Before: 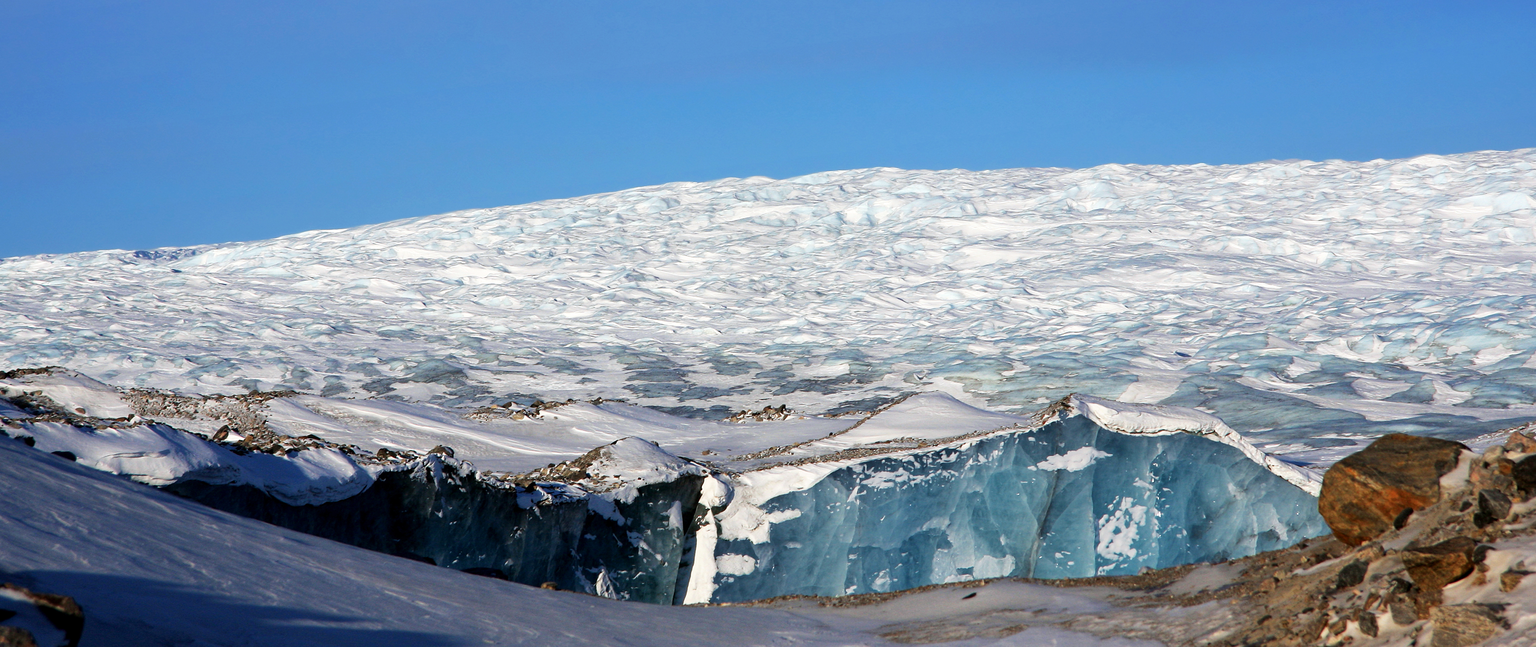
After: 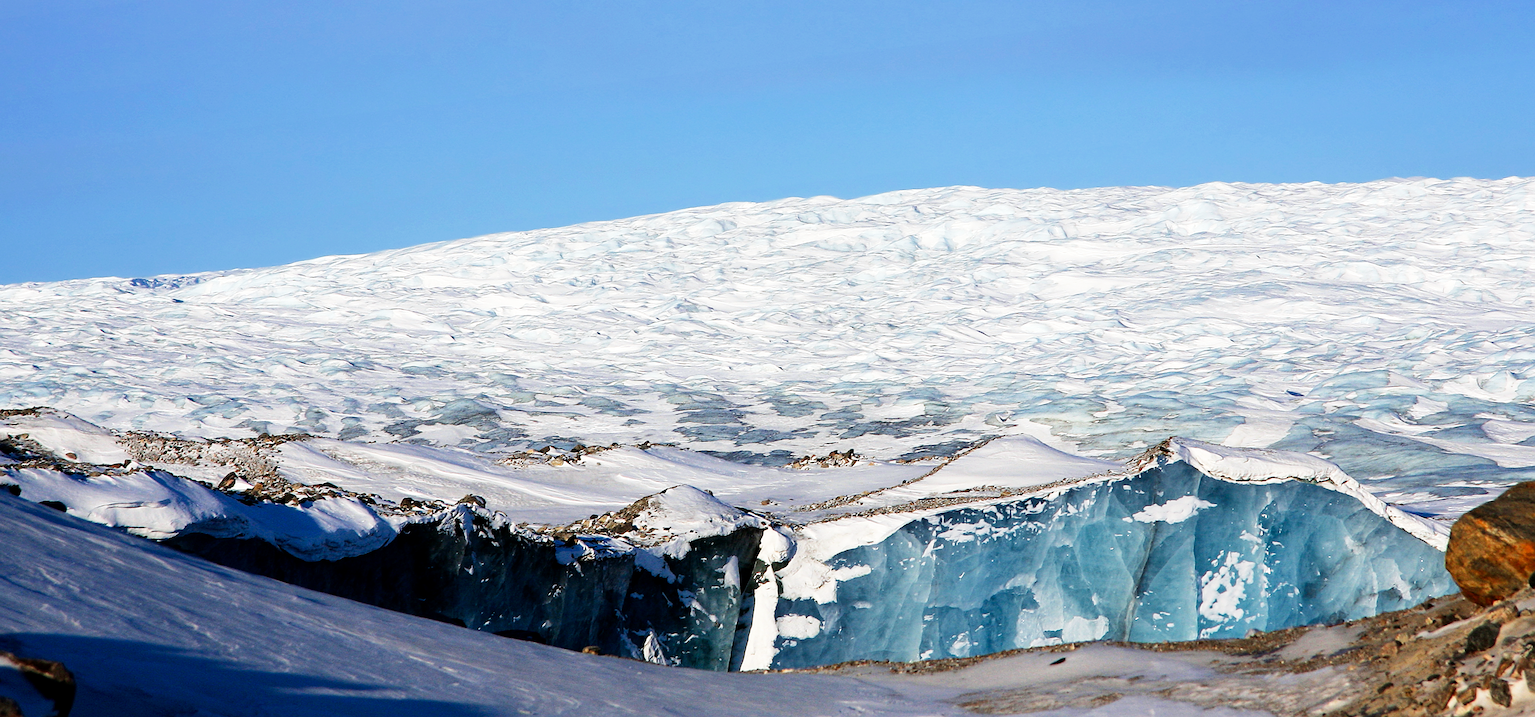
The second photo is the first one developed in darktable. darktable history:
white balance: emerald 1
tone curve: curves: ch0 [(0, 0) (0.004, 0.001) (0.02, 0.008) (0.218, 0.218) (0.664, 0.774) (0.832, 0.914) (1, 1)], preserve colors none
sharpen: on, module defaults
crop and rotate: left 1.088%, right 8.807%
